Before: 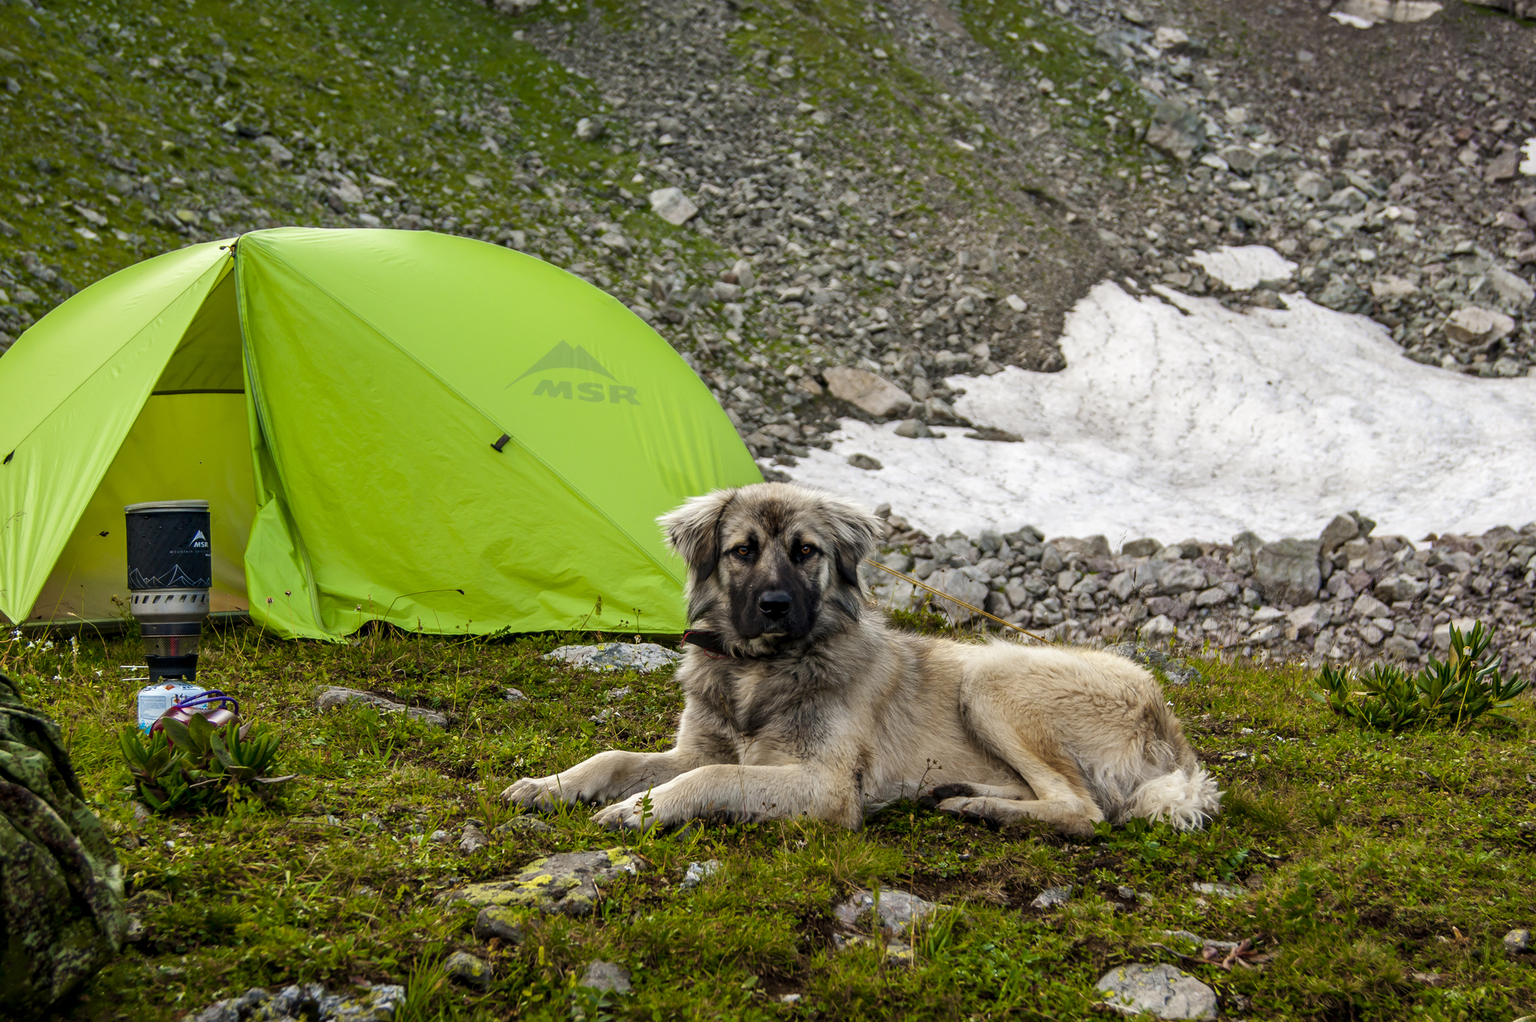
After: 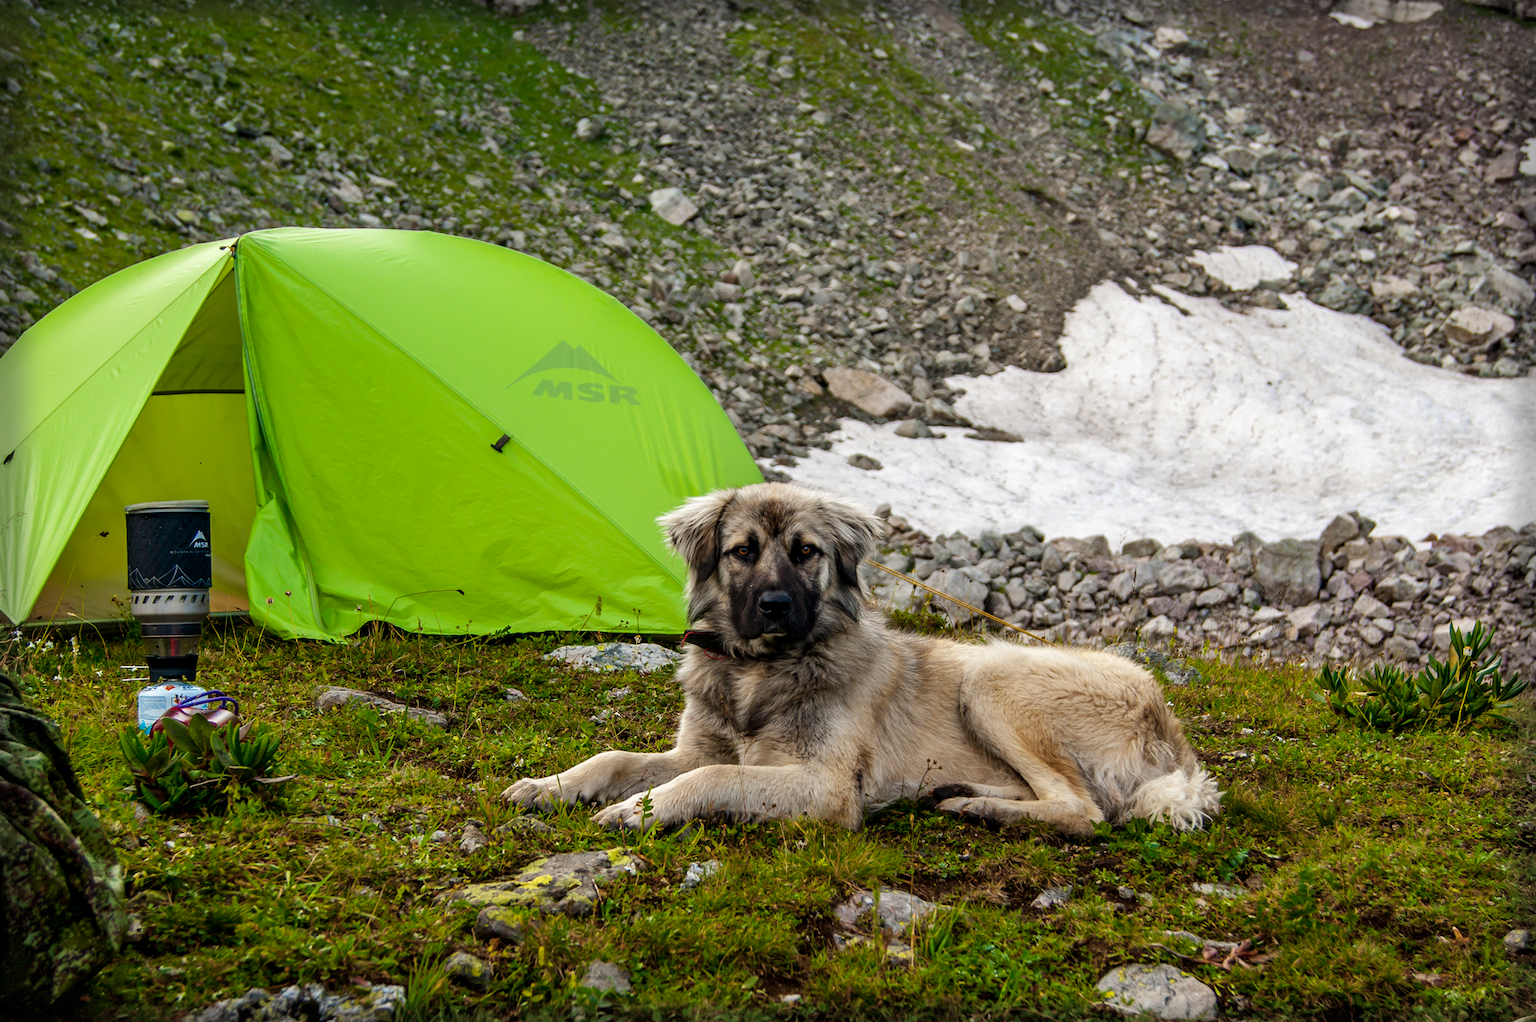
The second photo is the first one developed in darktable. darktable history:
vignetting: fall-off start 93.77%, fall-off radius 5.88%, brightness -0.414, saturation -0.29, automatic ratio true, width/height ratio 1.331, shape 0.05, dithering 8-bit output
